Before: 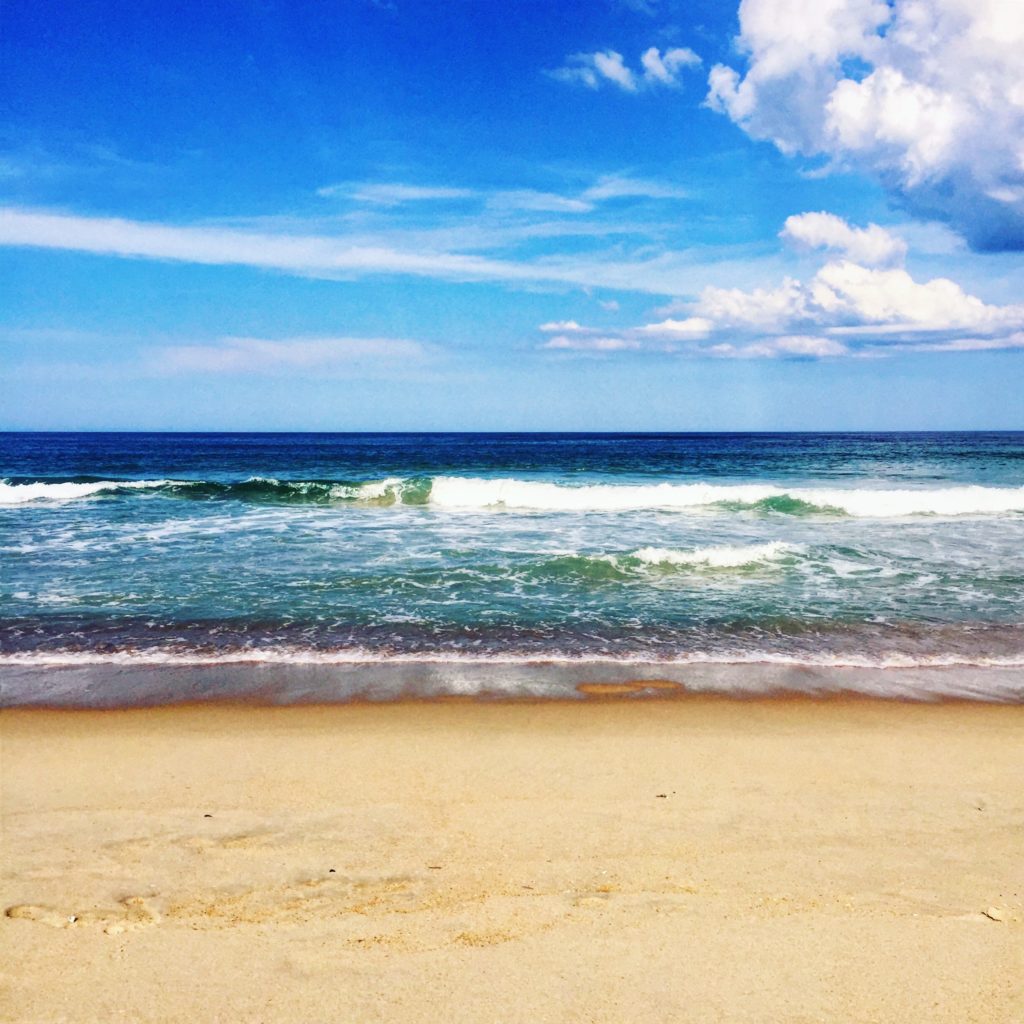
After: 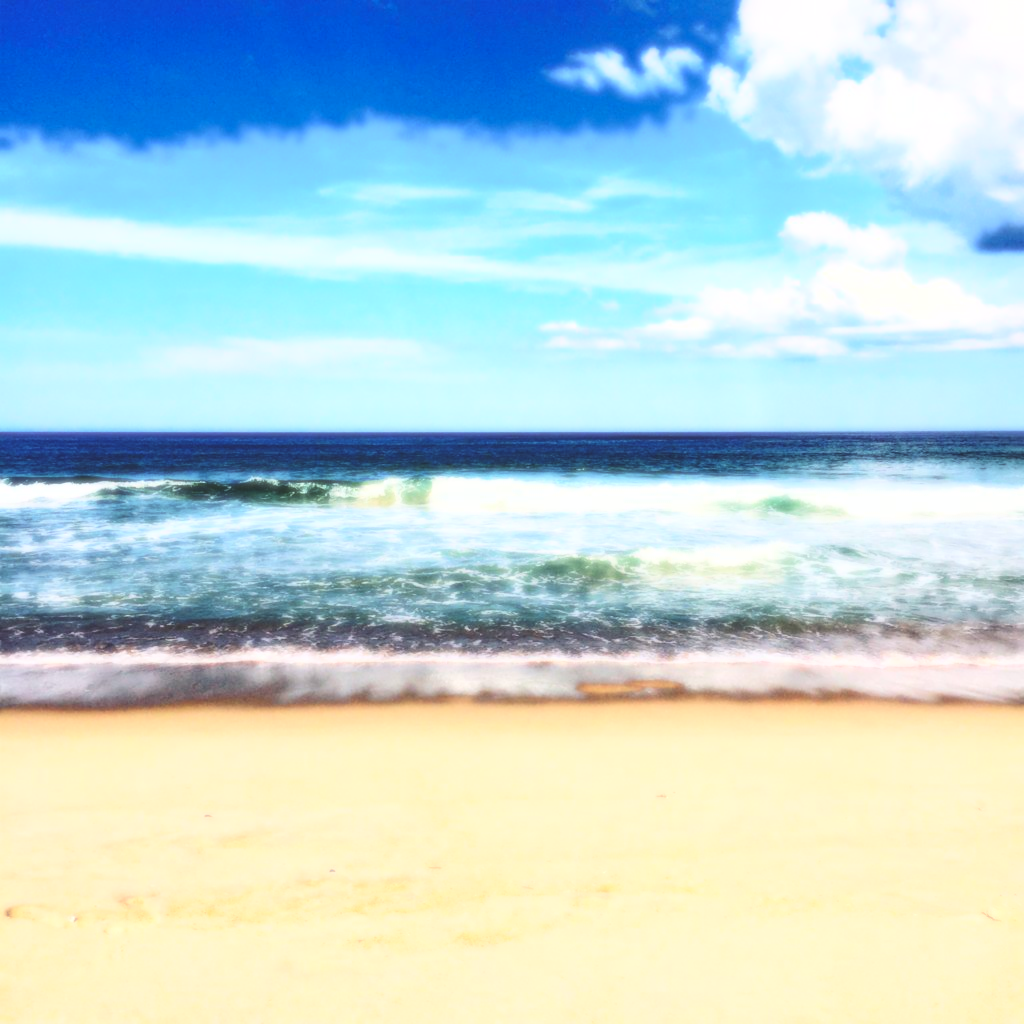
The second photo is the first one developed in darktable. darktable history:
bloom: size 0%, threshold 54.82%, strength 8.31%
exposure: black level correction -0.015, compensate highlight preservation false
color zones: curves: ch0 [(0, 0.5) (0.143, 0.5) (0.286, 0.5) (0.429, 0.5) (0.571, 0.5) (0.714, 0.476) (0.857, 0.5) (1, 0.5)]; ch2 [(0, 0.5) (0.143, 0.5) (0.286, 0.5) (0.429, 0.5) (0.571, 0.5) (0.714, 0.487) (0.857, 0.5) (1, 0.5)]
